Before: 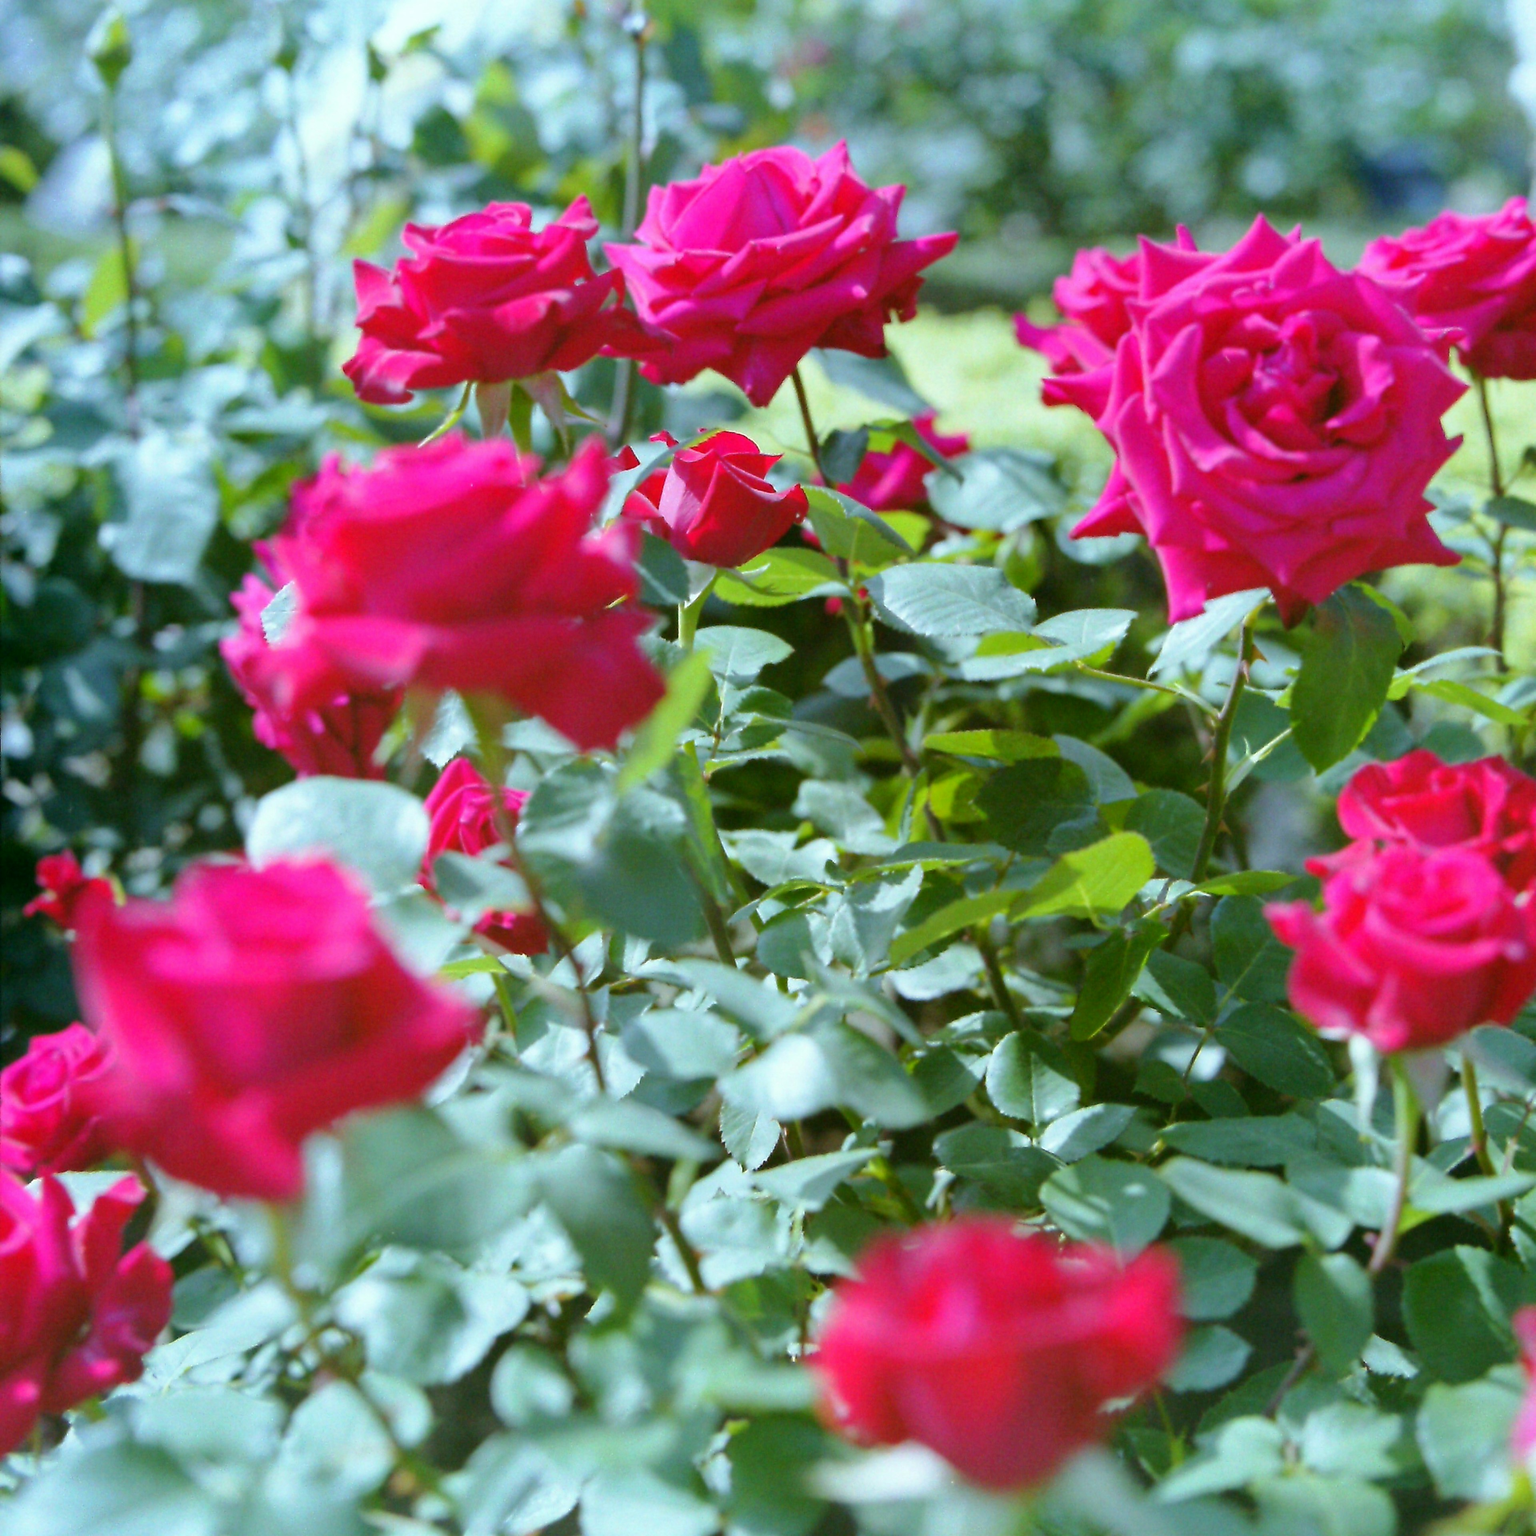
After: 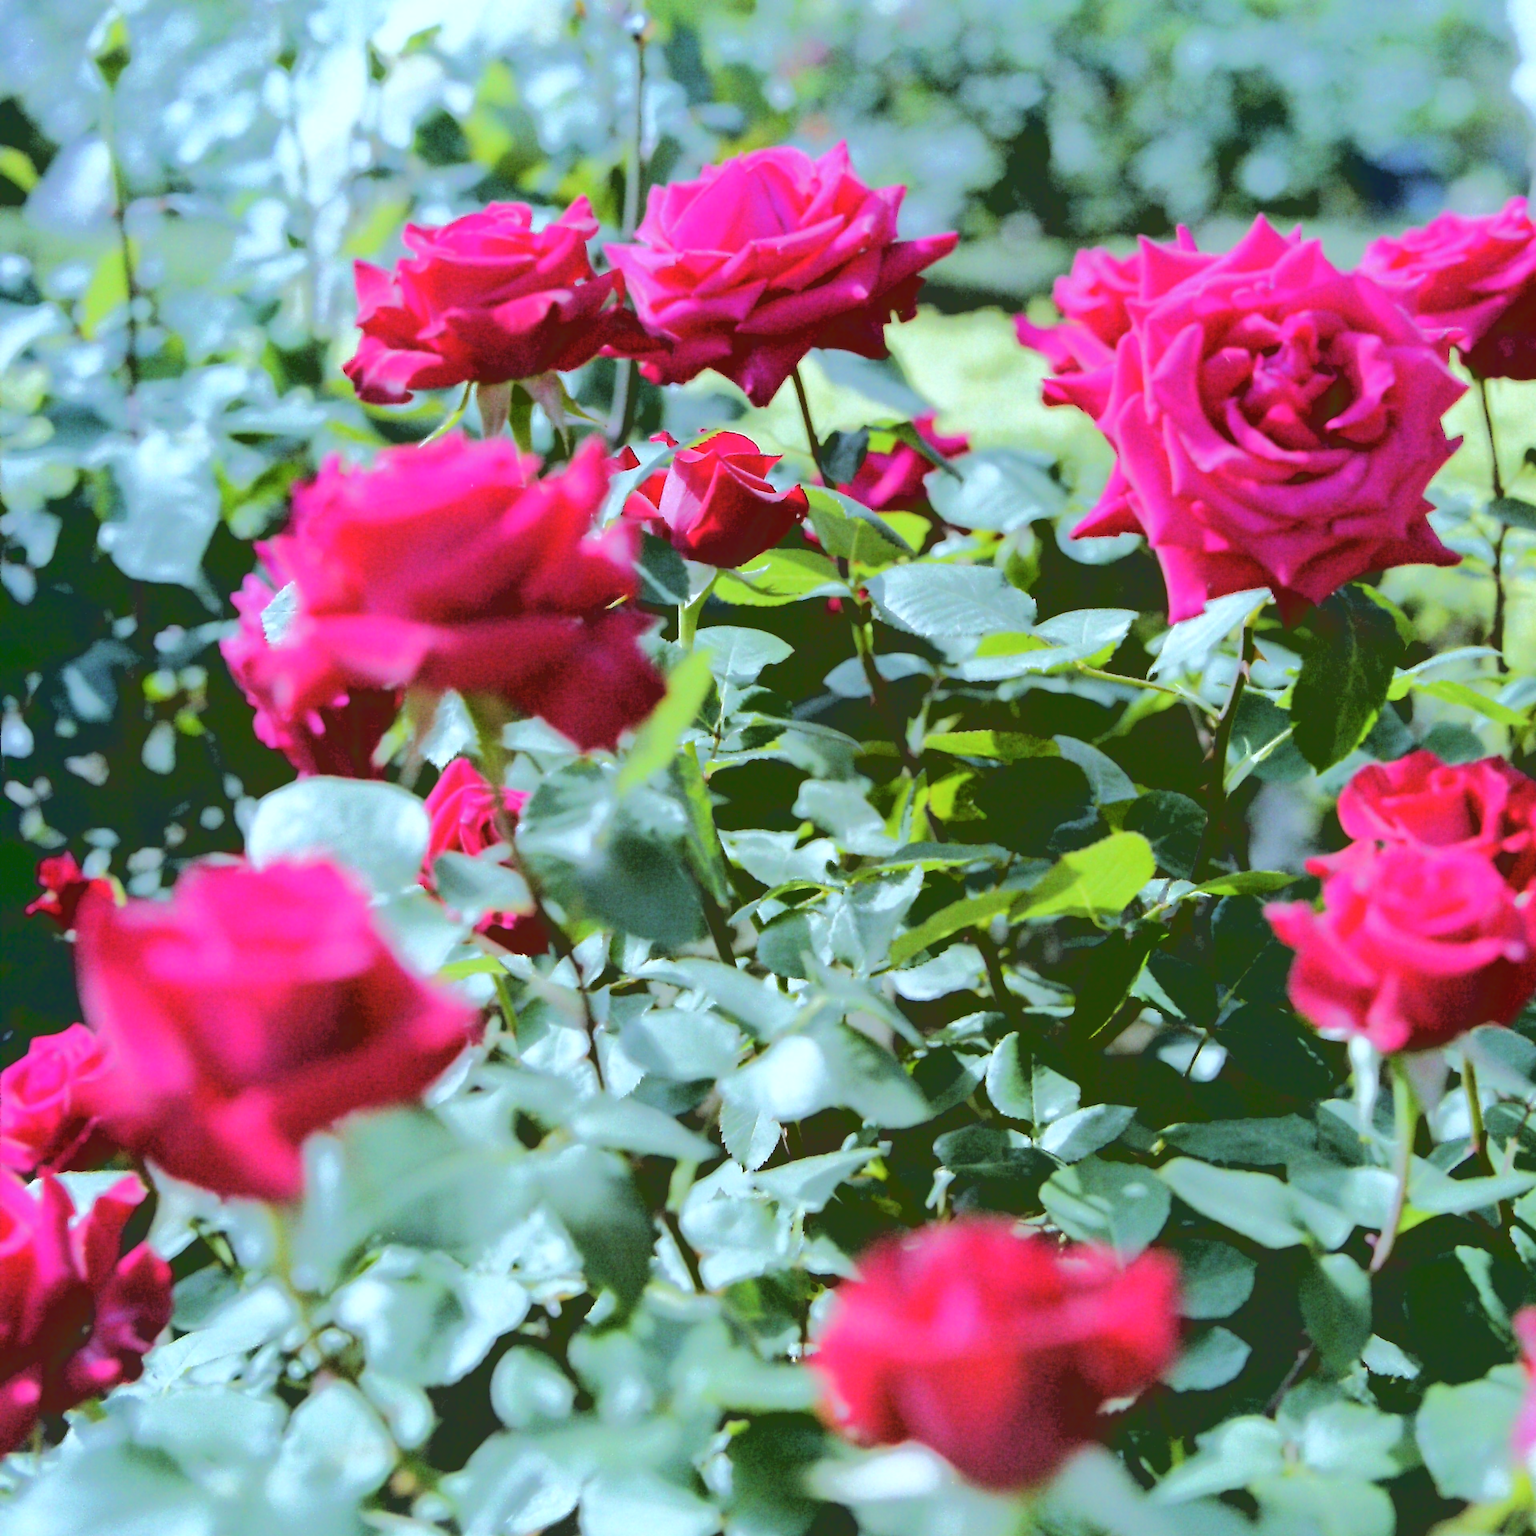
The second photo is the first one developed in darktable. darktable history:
base curve: curves: ch0 [(0.065, 0.026) (0.236, 0.358) (0.53, 0.546) (0.777, 0.841) (0.924, 0.992)], preserve colors average RGB
contrast brightness saturation: saturation -0.05
white balance: red 0.974, blue 1.044
